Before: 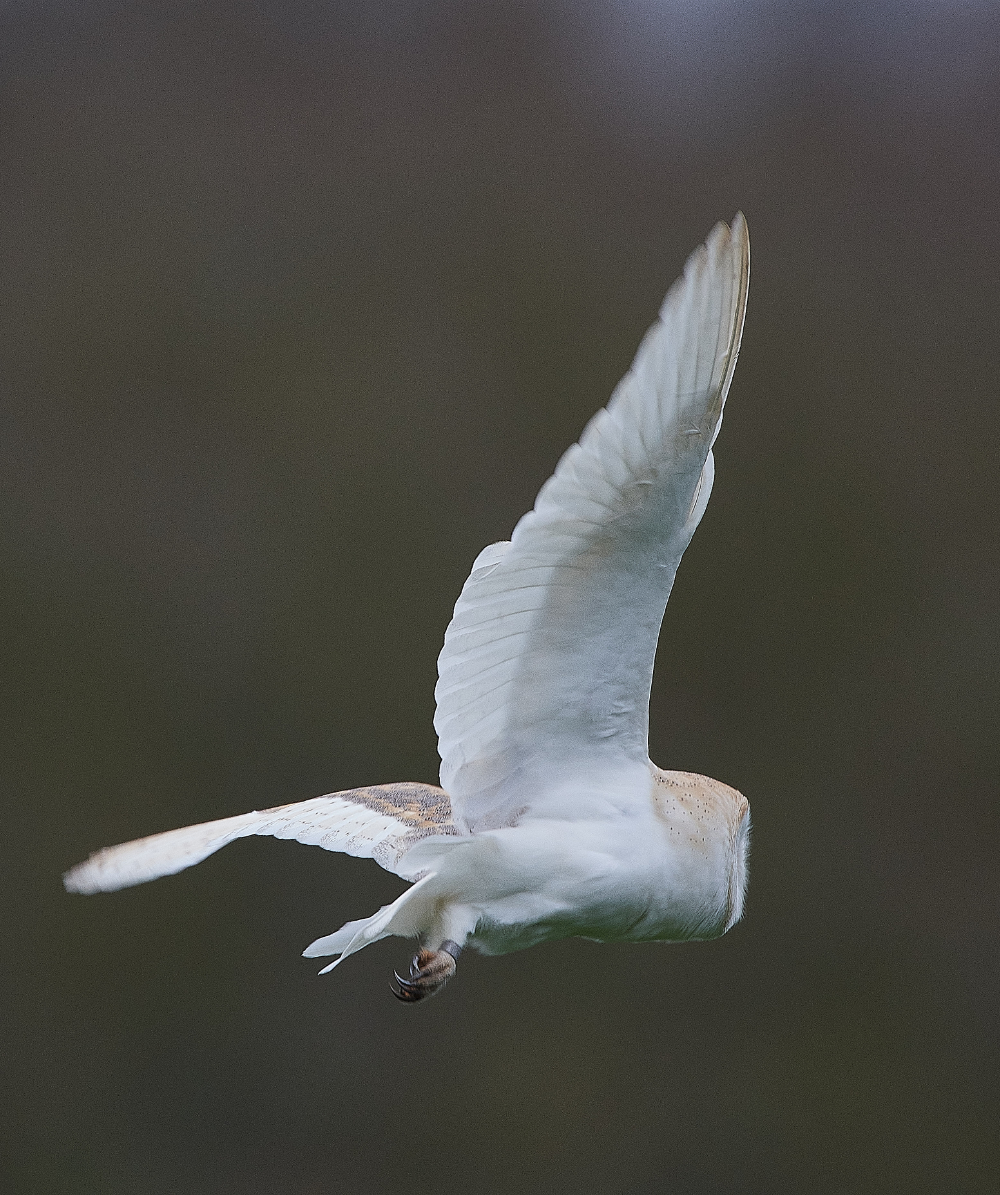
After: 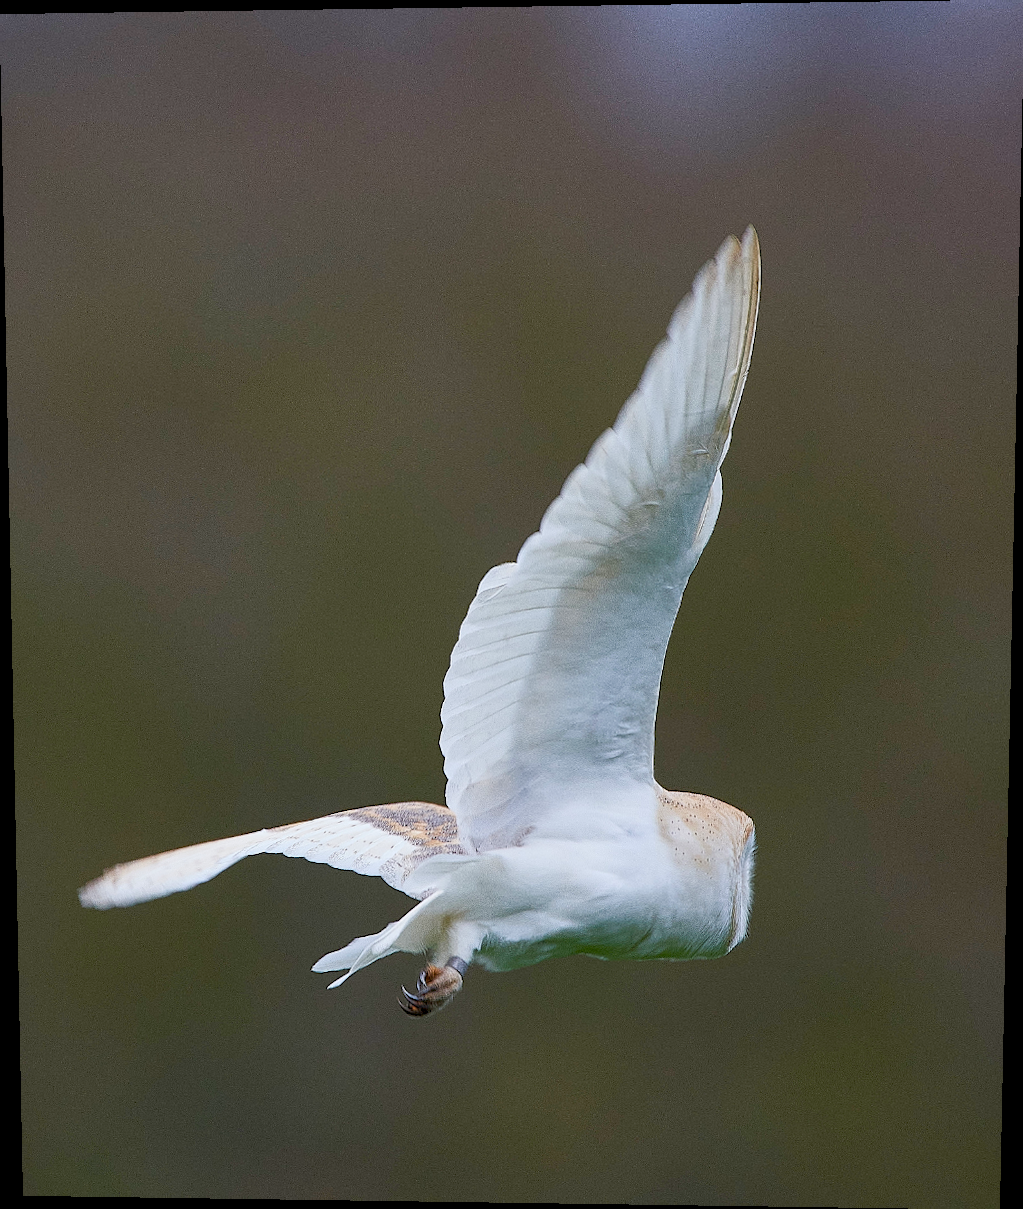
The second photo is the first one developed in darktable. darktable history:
local contrast: highlights 100%, shadows 100%, detail 120%, midtone range 0.2
rotate and perspective: lens shift (vertical) 0.048, lens shift (horizontal) -0.024, automatic cropping off
color balance rgb: global offset › luminance -0.5%, perceptual saturation grading › highlights -17.77%, perceptual saturation grading › mid-tones 33.1%, perceptual saturation grading › shadows 50.52%, perceptual brilliance grading › highlights 10.8%, perceptual brilliance grading › shadows -10.8%, global vibrance 24.22%, contrast -25%
base curve: curves: ch0 [(0, 0) (0.666, 0.806) (1, 1)]
